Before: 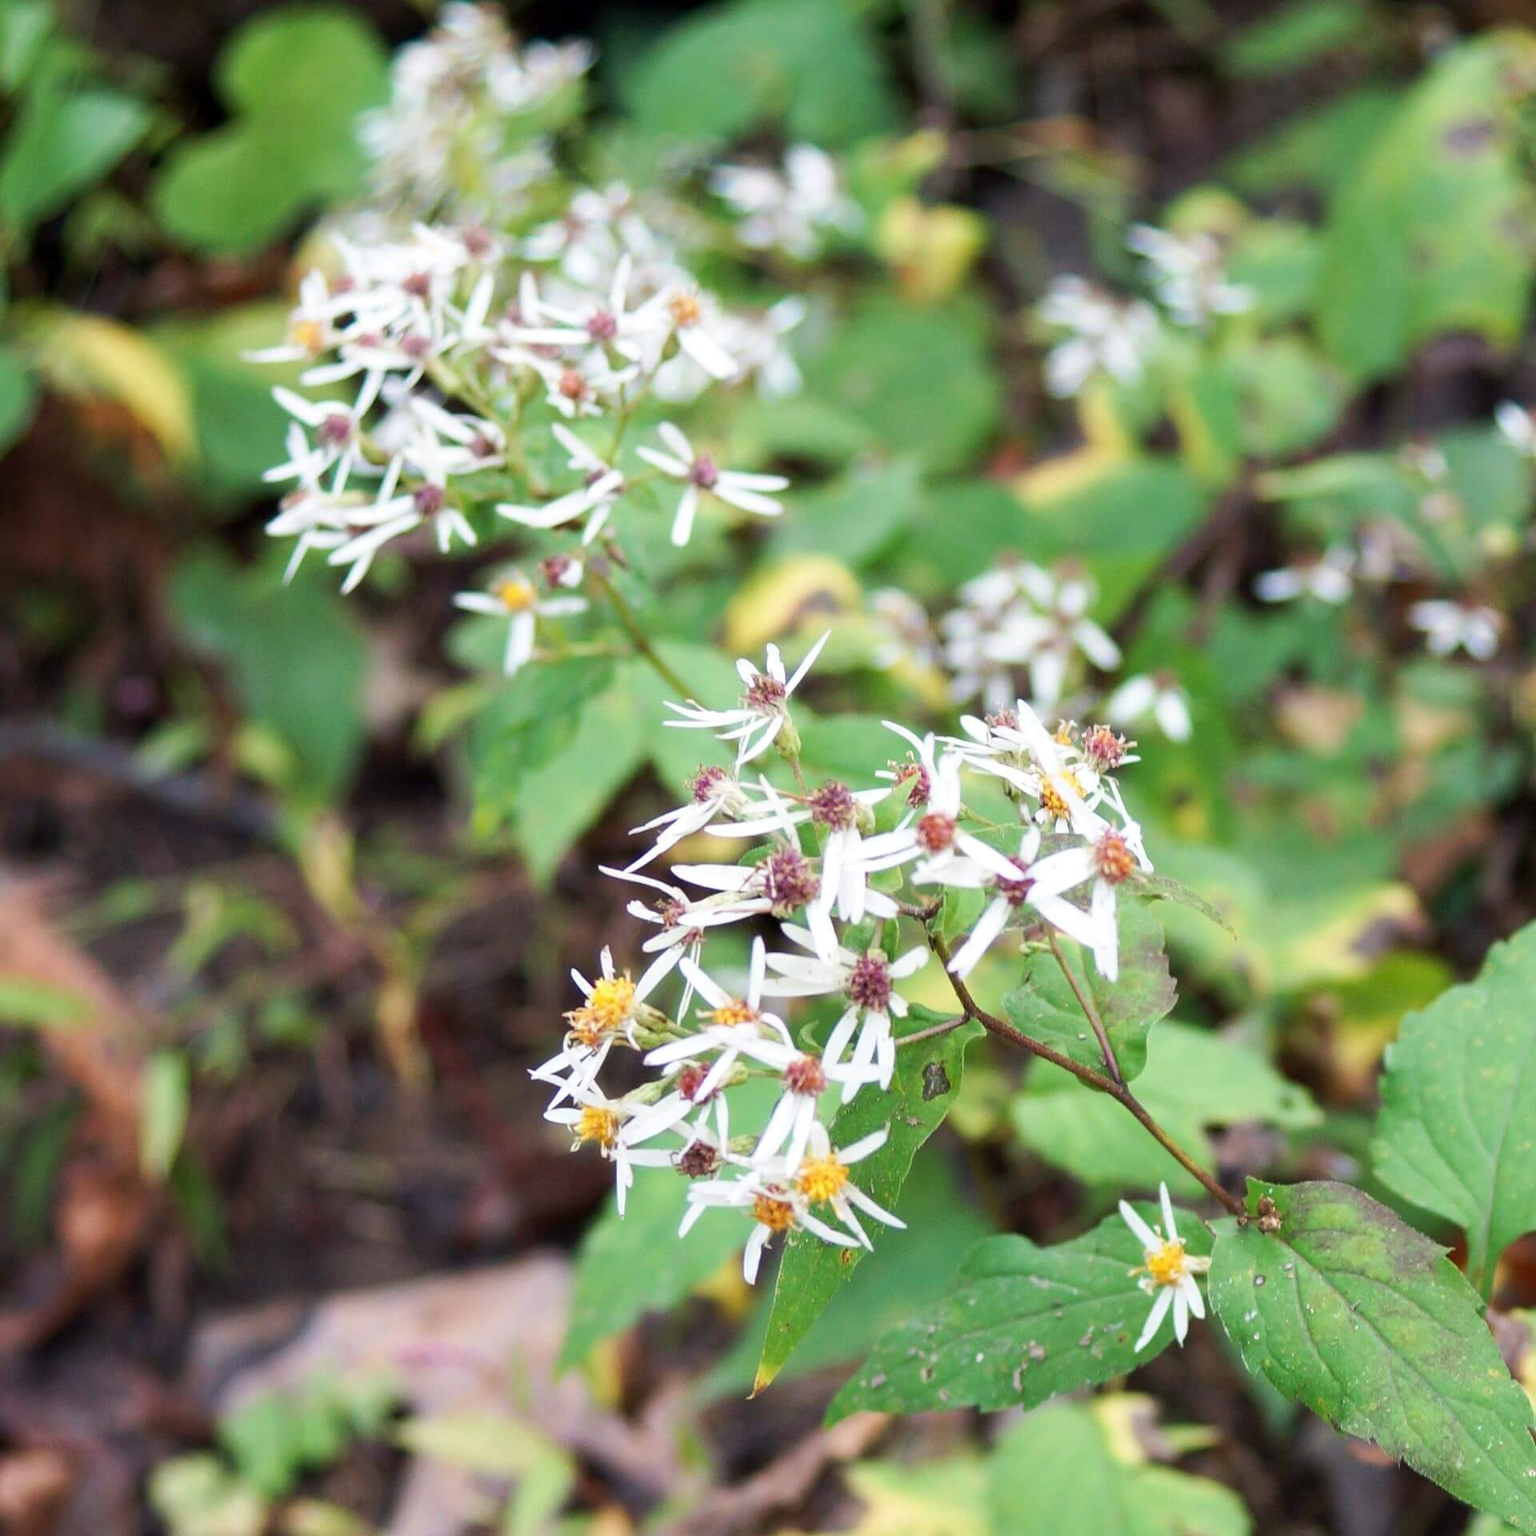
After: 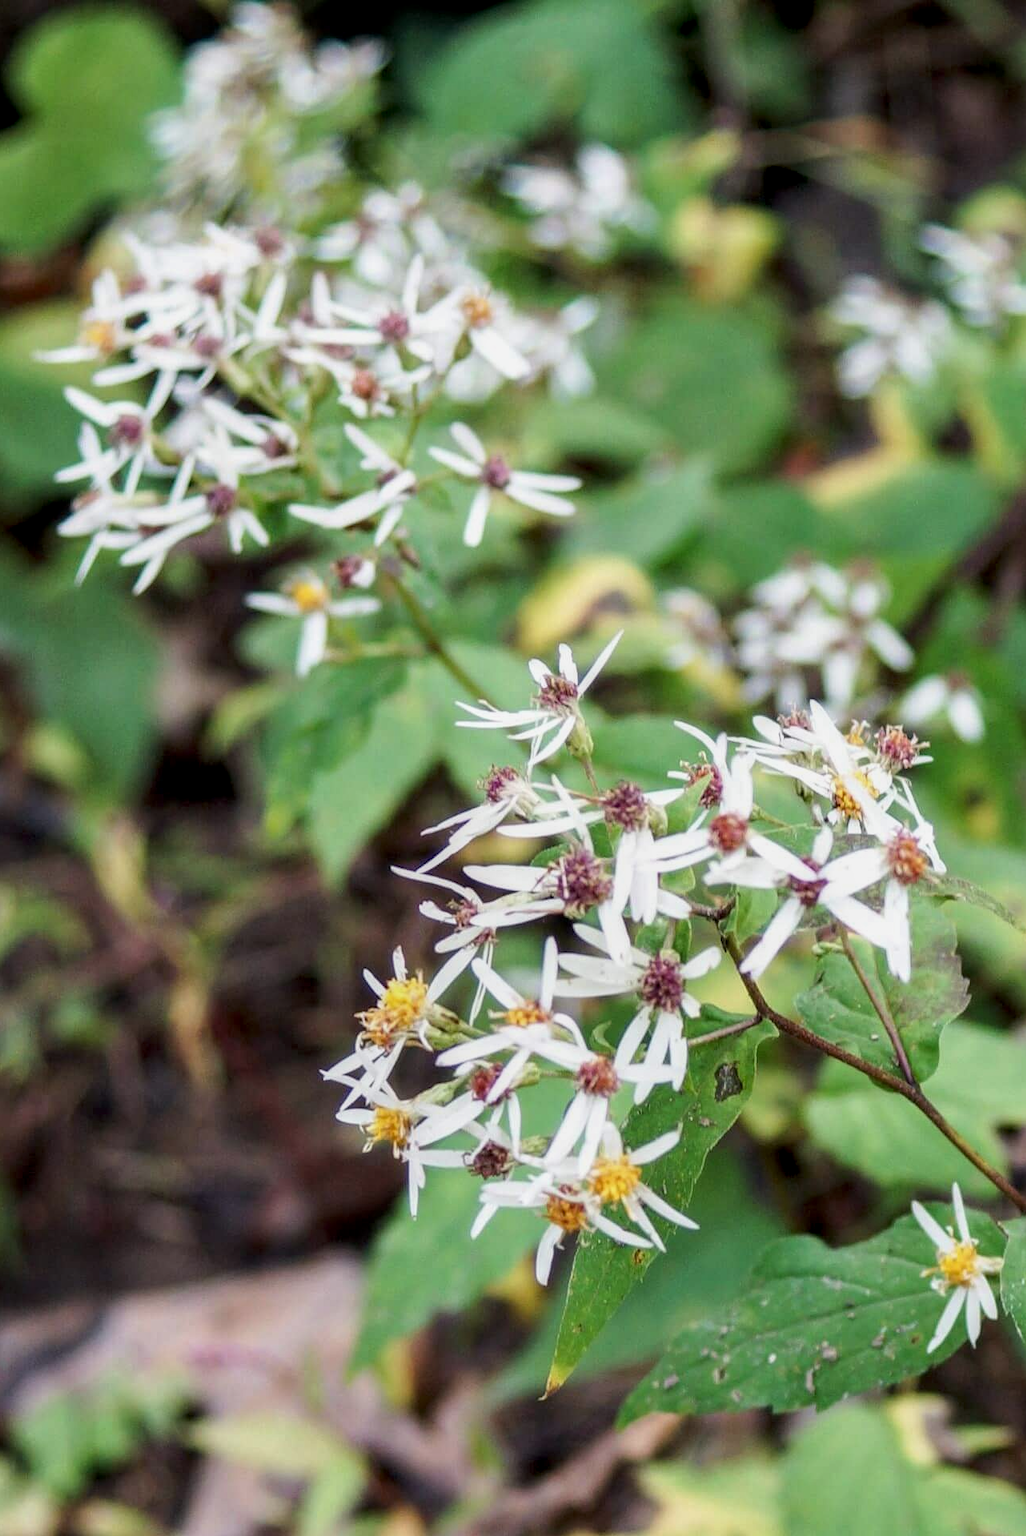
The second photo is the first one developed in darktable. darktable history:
local contrast: highlights 61%, detail 143%, midtone range 0.431
crop and rotate: left 13.542%, right 19.614%
exposure: exposure -0.42 EV, compensate highlight preservation false
